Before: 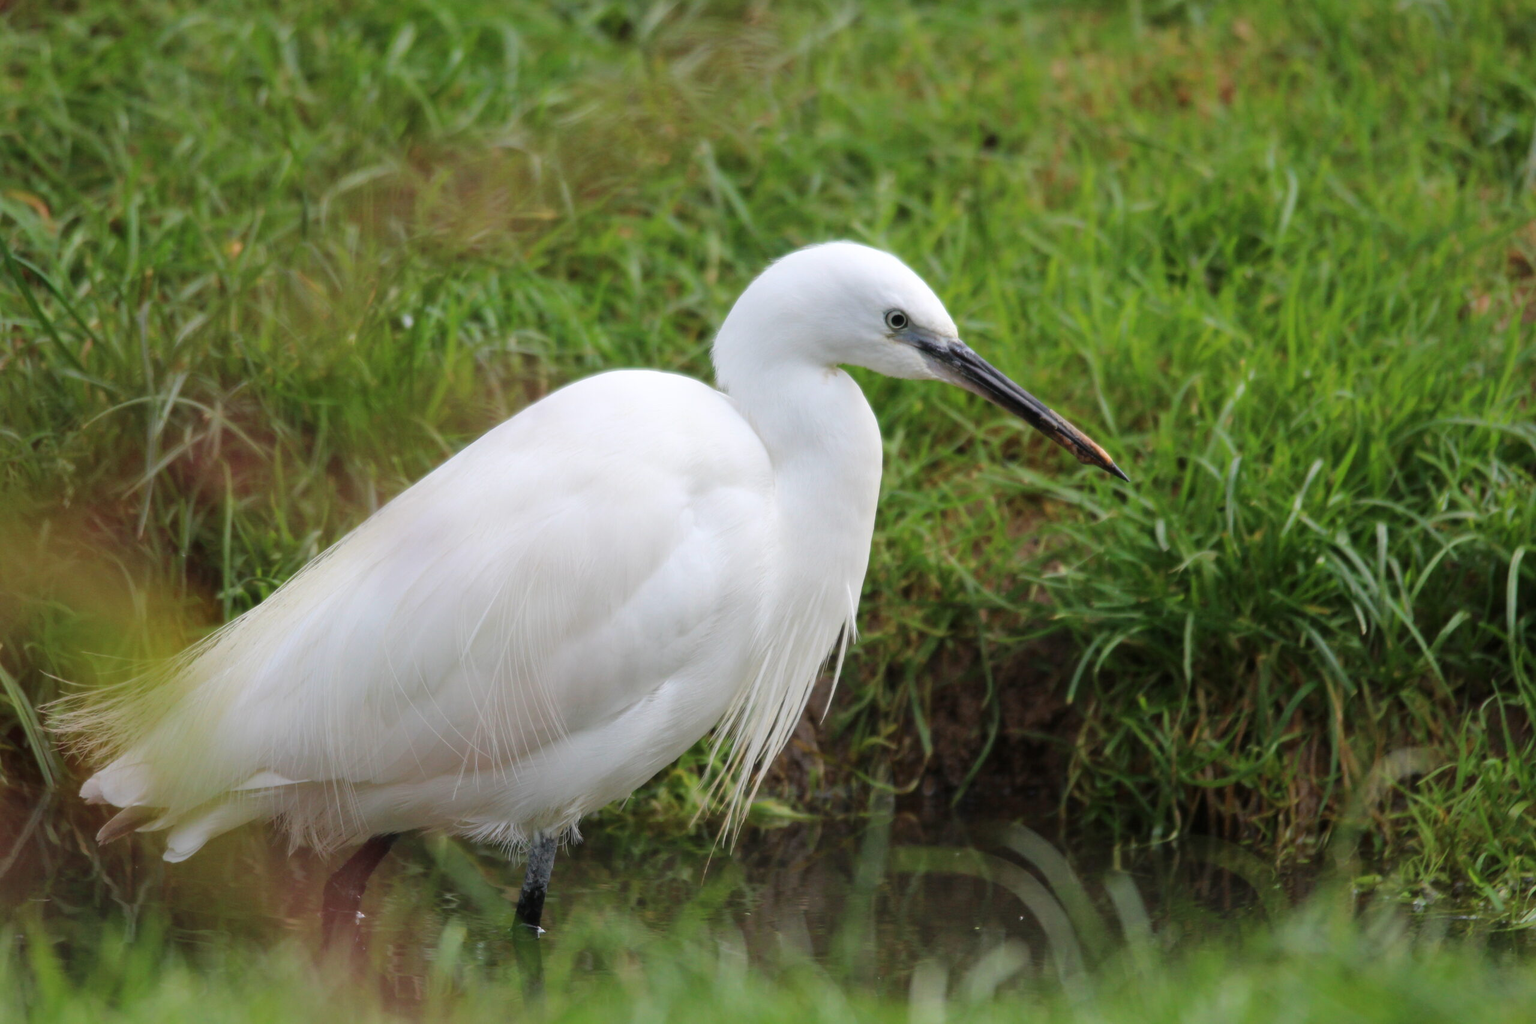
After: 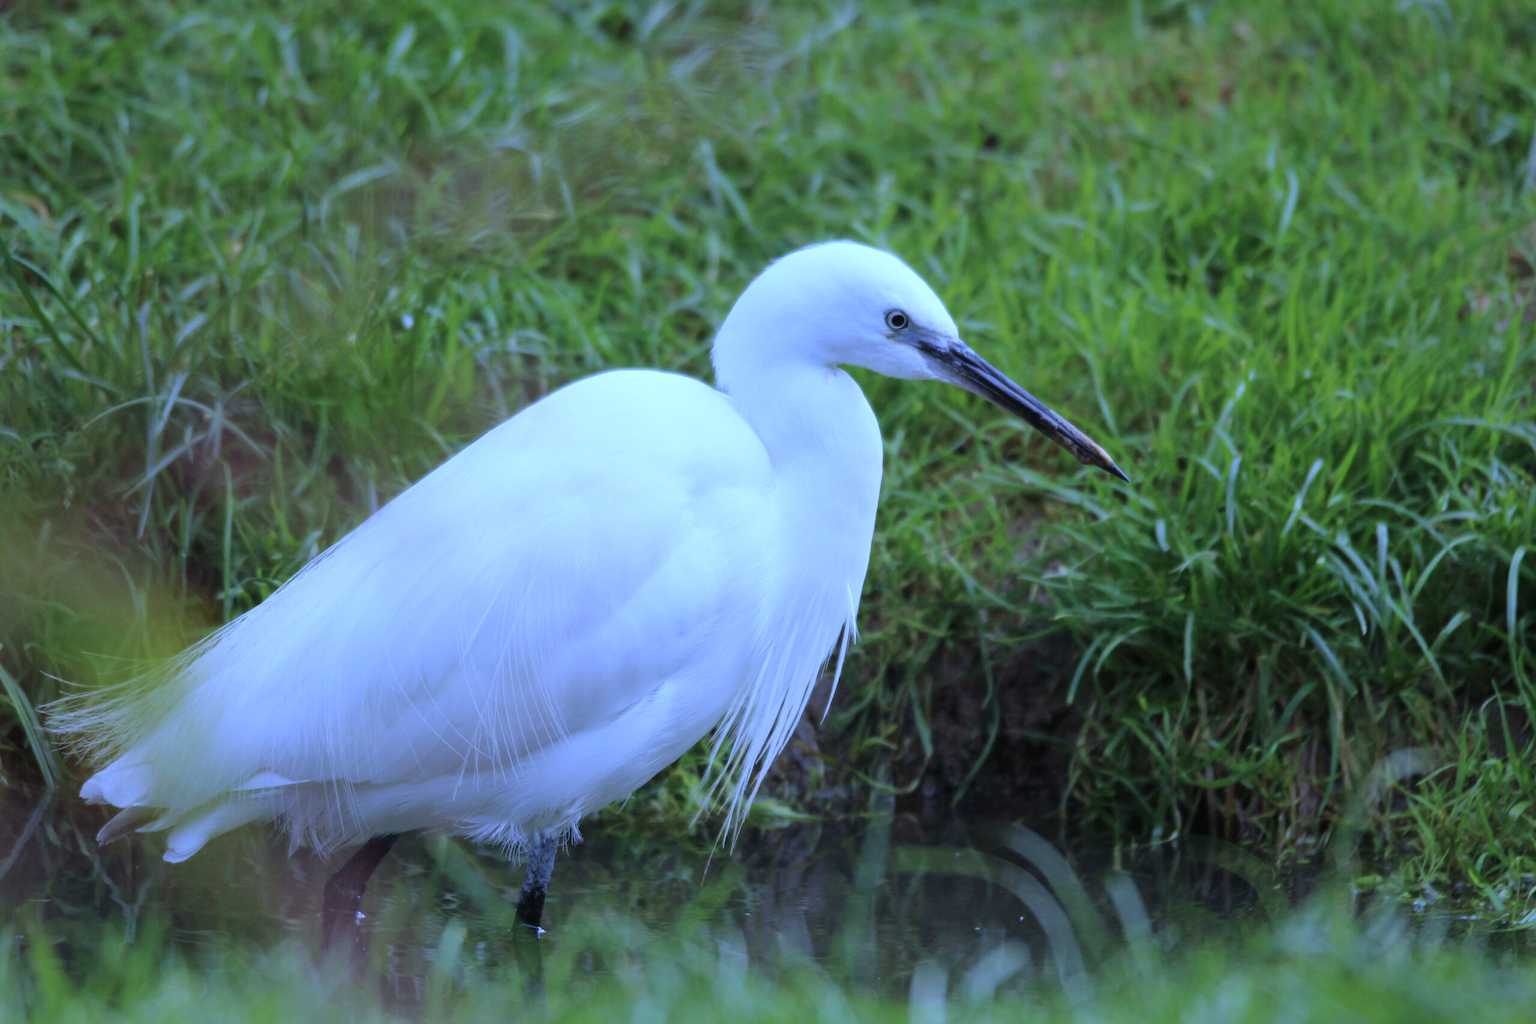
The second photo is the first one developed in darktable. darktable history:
contrast brightness saturation: saturation -0.05
white balance: red 0.766, blue 1.537
